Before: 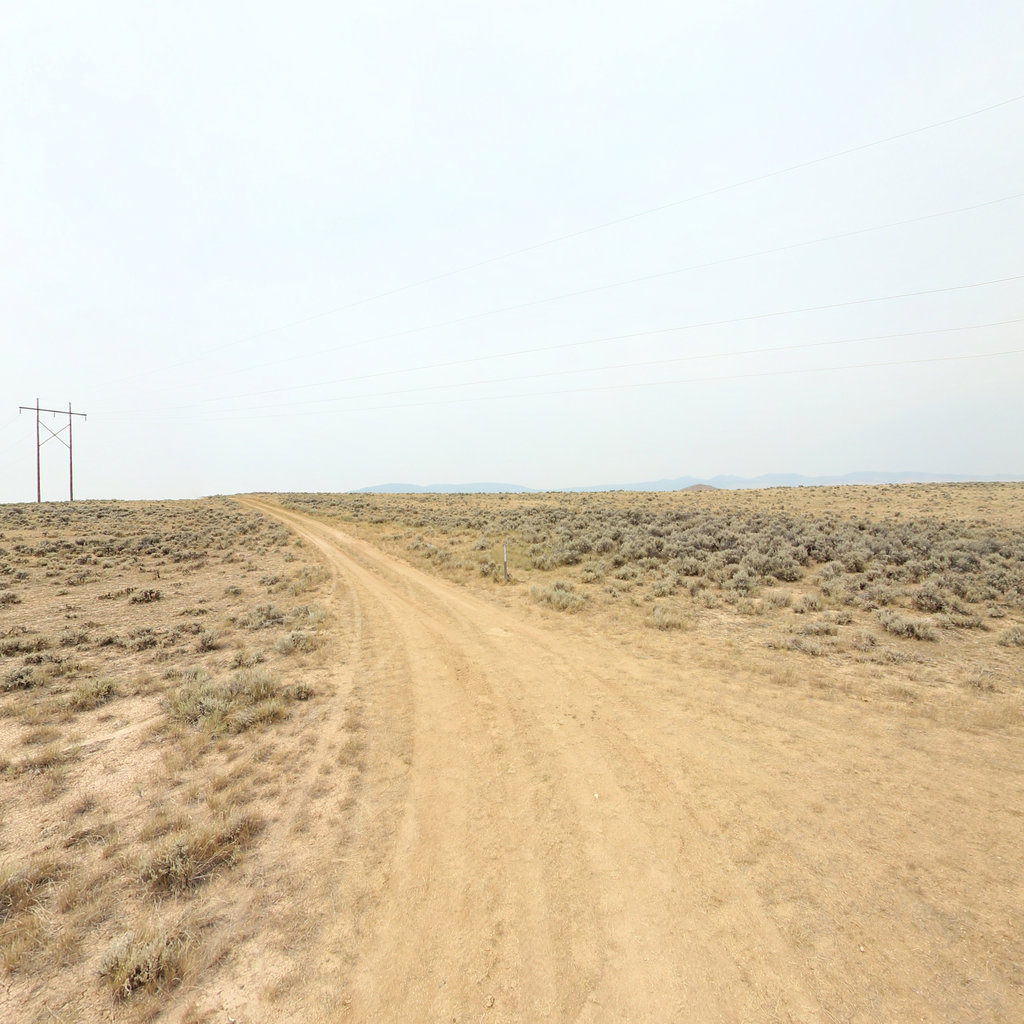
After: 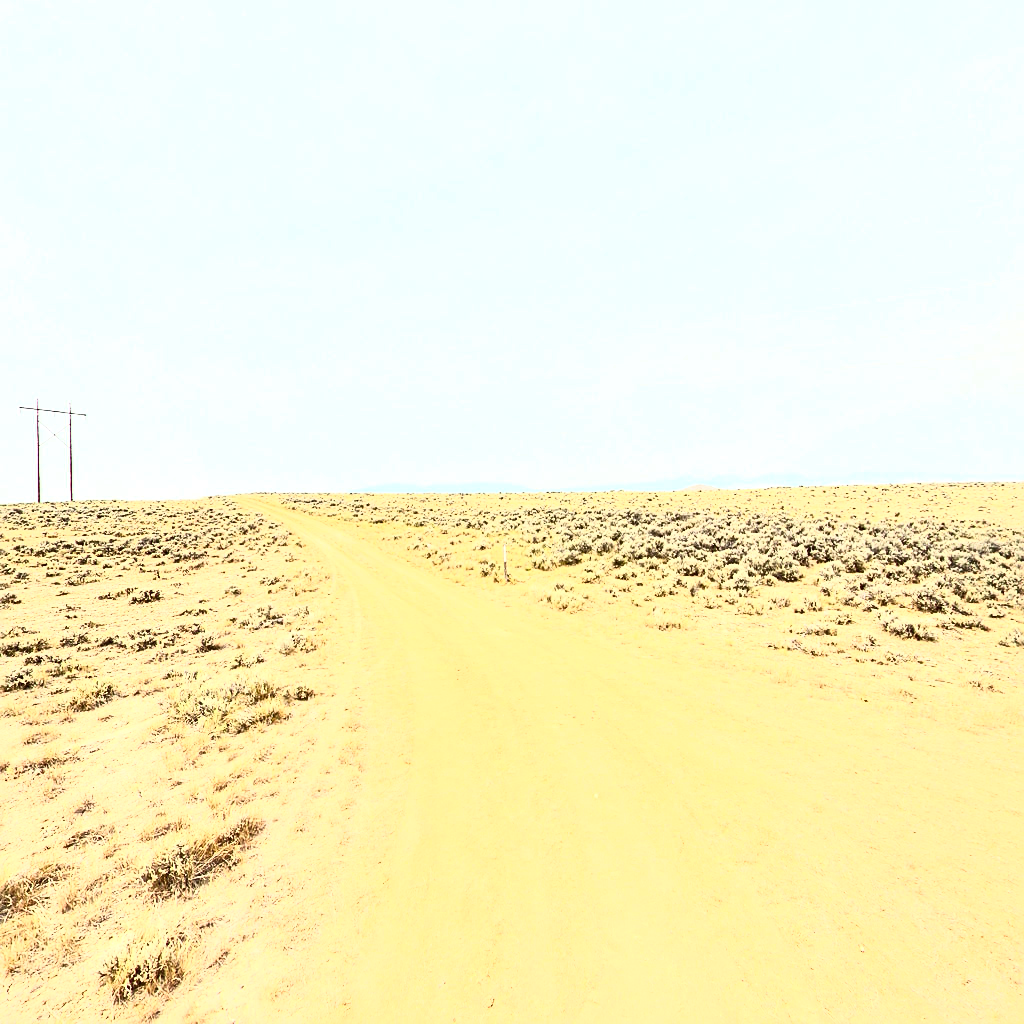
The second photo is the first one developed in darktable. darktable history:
tone curve: curves: ch0 [(0, 0) (0.08, 0.06) (0.17, 0.14) (0.5, 0.5) (0.83, 0.86) (0.92, 0.94) (1, 1)], color space Lab, independent channels, preserve colors none
exposure: compensate highlight preservation false
local contrast: mode bilateral grid, contrast 19, coarseness 49, detail 147%, midtone range 0.2
sharpen: on, module defaults
contrast brightness saturation: contrast 0.813, brightness 0.592, saturation 0.571
